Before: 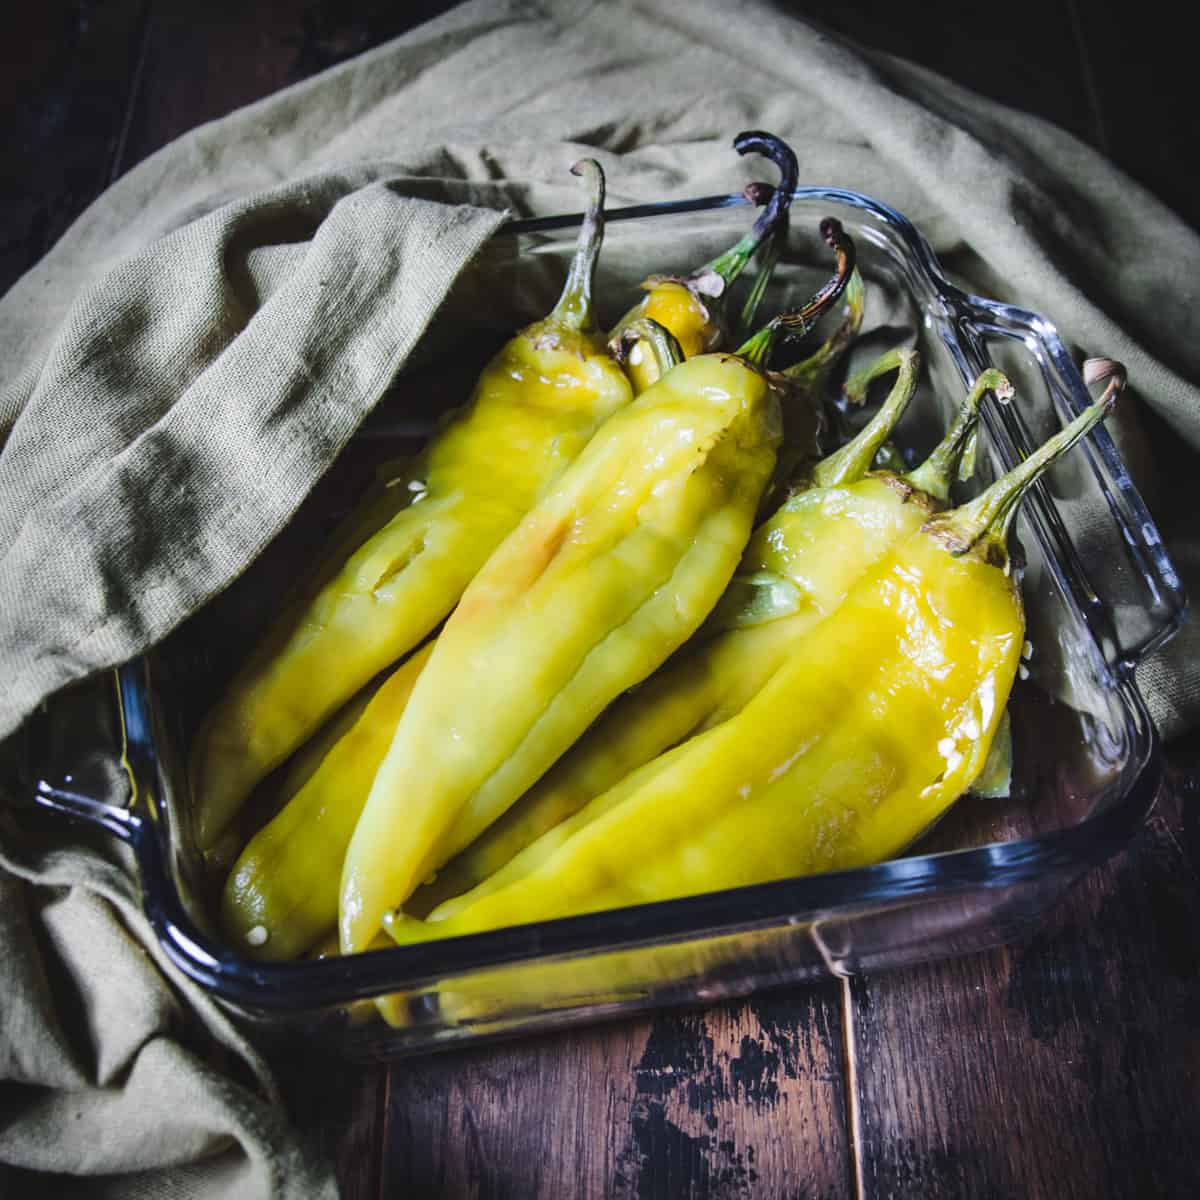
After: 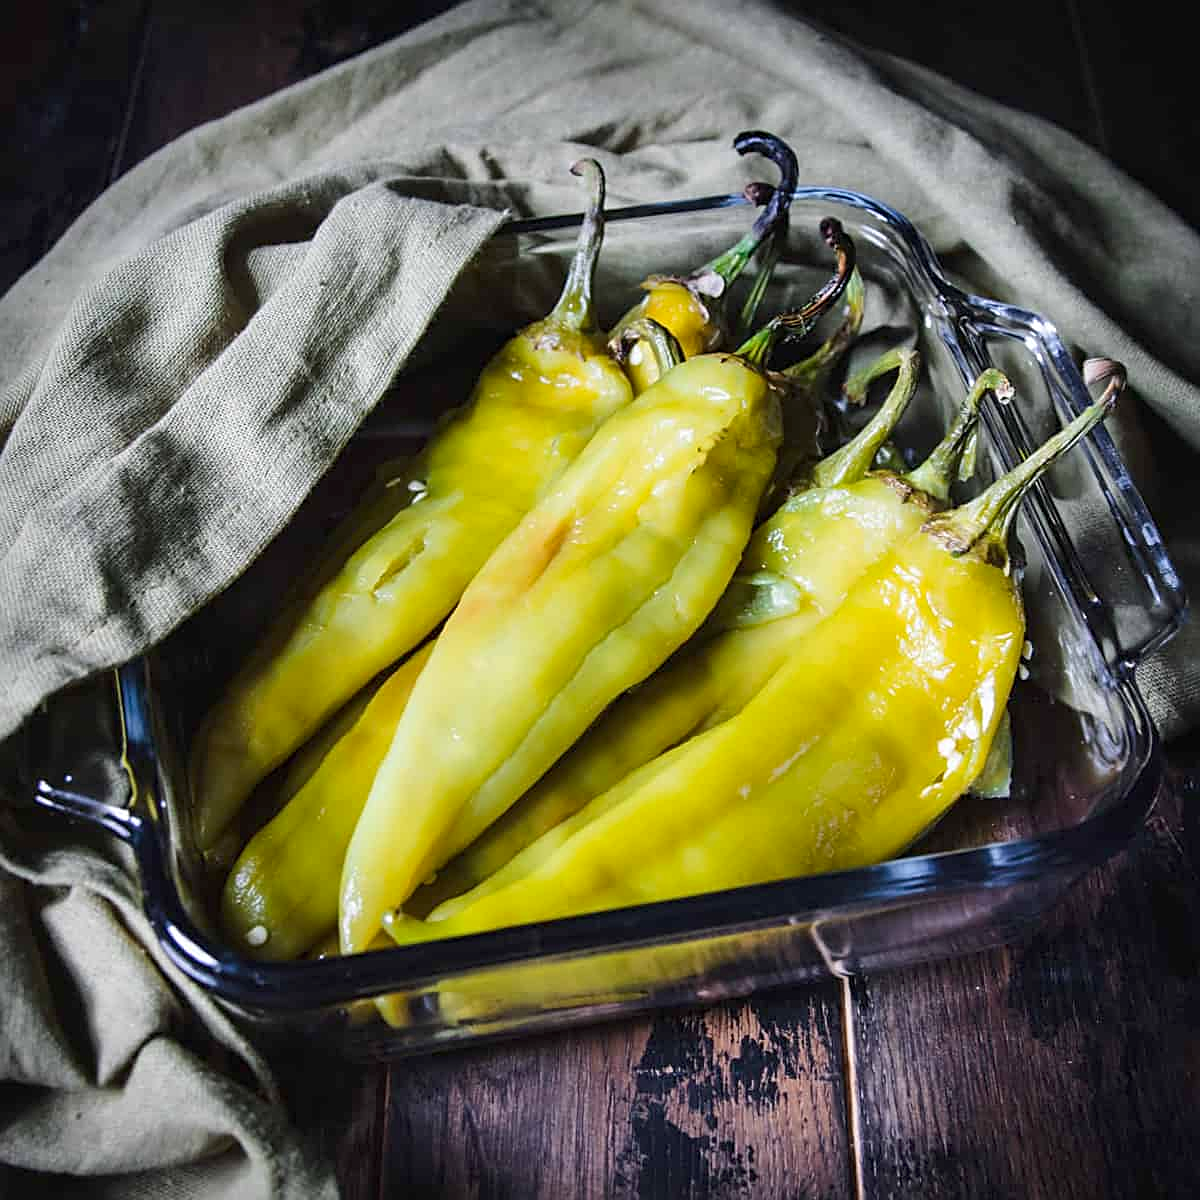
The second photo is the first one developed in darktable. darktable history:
sharpen: on, module defaults
exposure: black level correction 0.004, exposure 0.015 EV, compensate exposure bias true, compensate highlight preservation false
